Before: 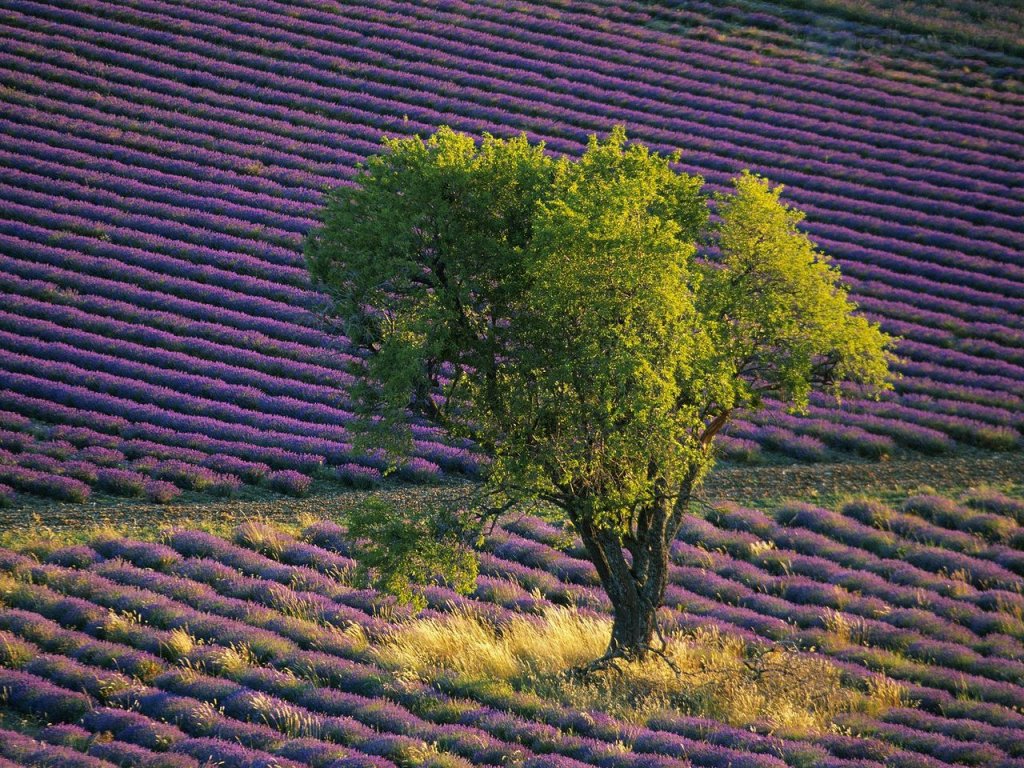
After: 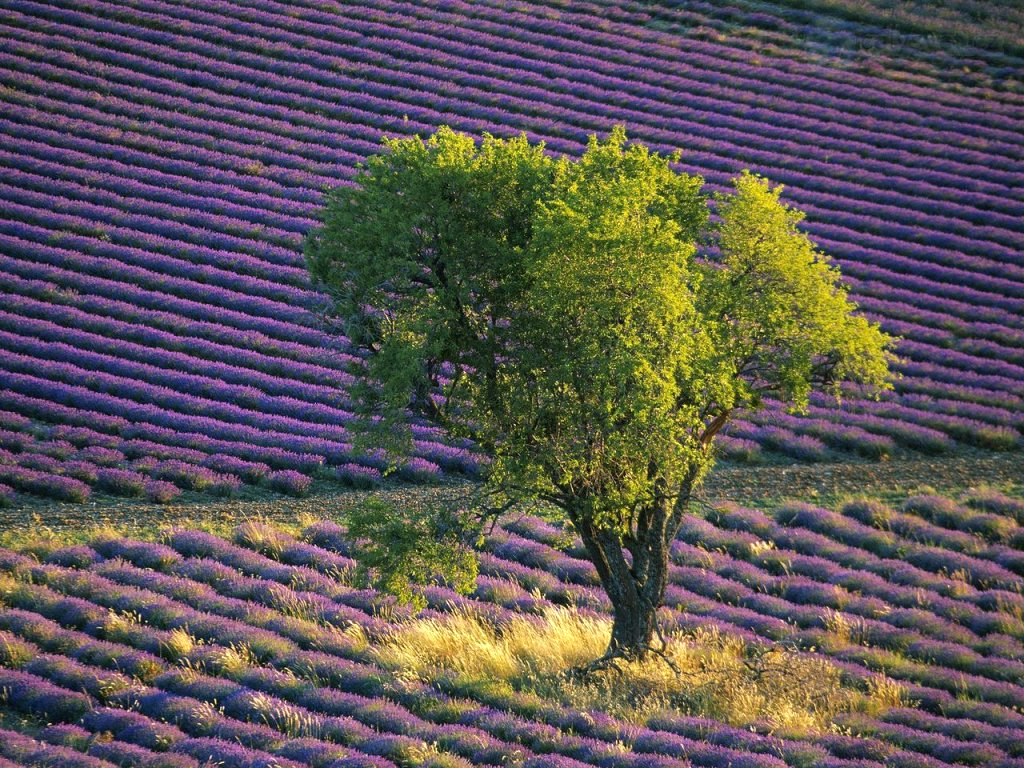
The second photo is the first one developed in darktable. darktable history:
white balance: red 0.98, blue 1.034
exposure: exposure 0.3 EV, compensate highlight preservation false
